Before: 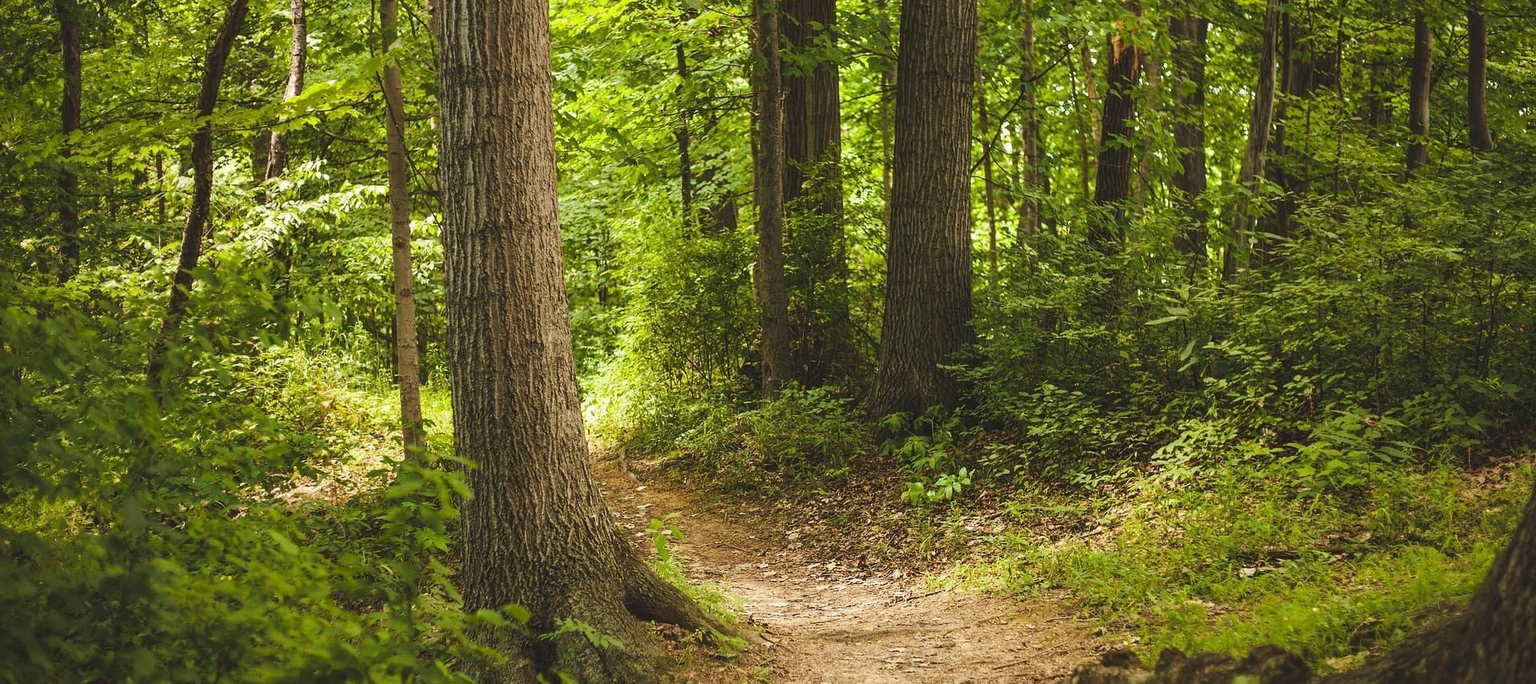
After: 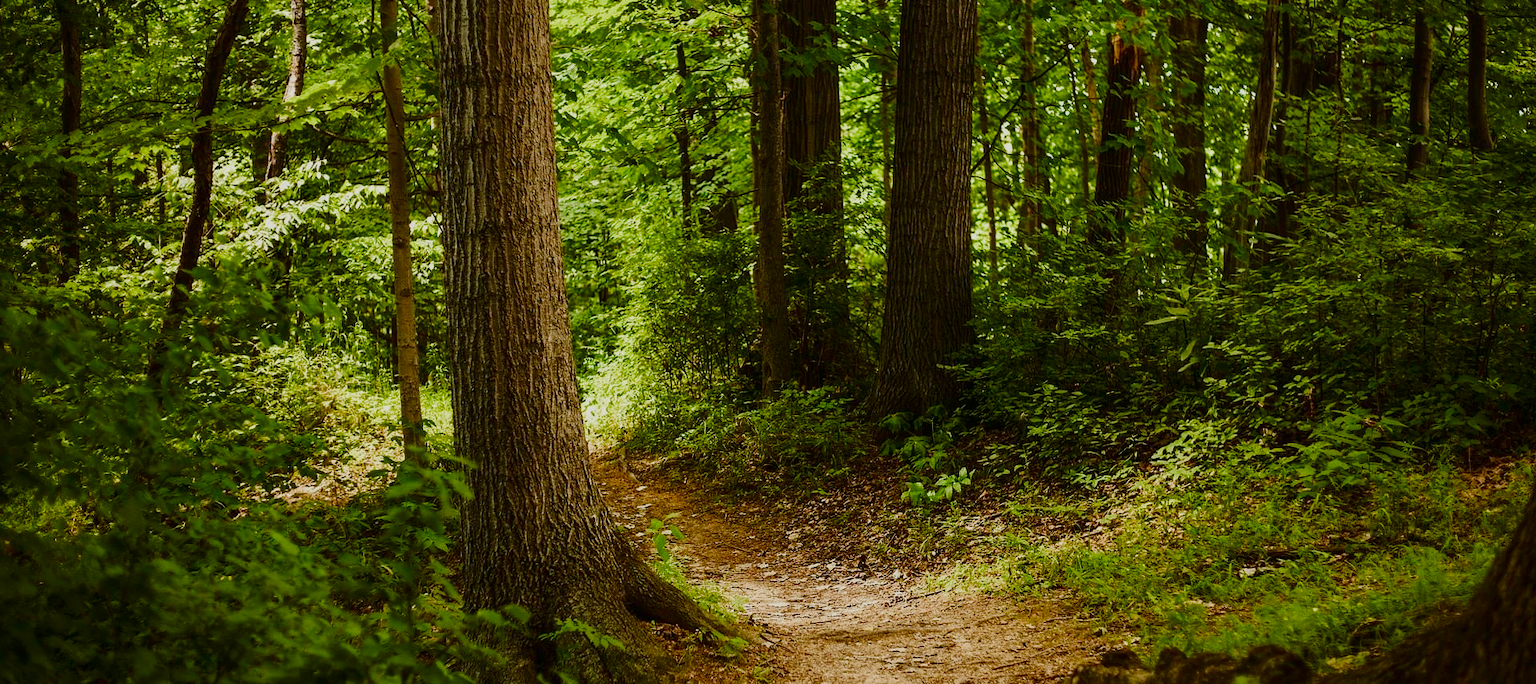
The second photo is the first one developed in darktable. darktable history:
filmic rgb: black relative exposure -7.75 EV, white relative exposure 4.4 EV, threshold 3 EV, hardness 3.76, latitude 38.11%, contrast 0.966, highlights saturation mix 10%, shadows ↔ highlights balance 4.59%, color science v4 (2020), enable highlight reconstruction true
exposure: black level correction 0, exposure 0.7 EV, compensate exposure bias true, compensate highlight preservation false
contrast brightness saturation: brightness -0.52
